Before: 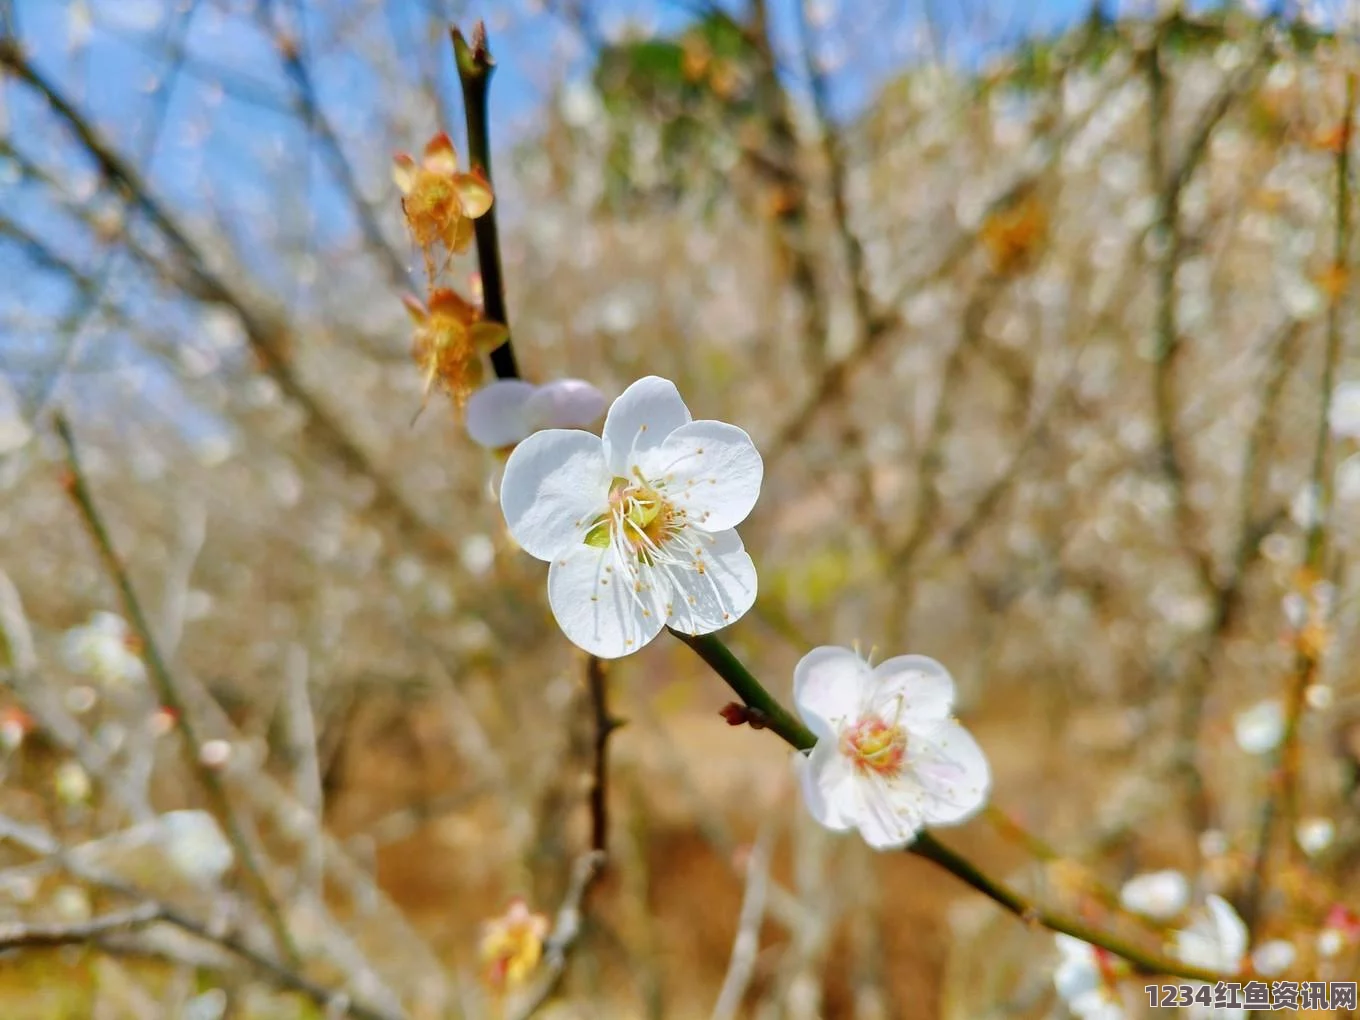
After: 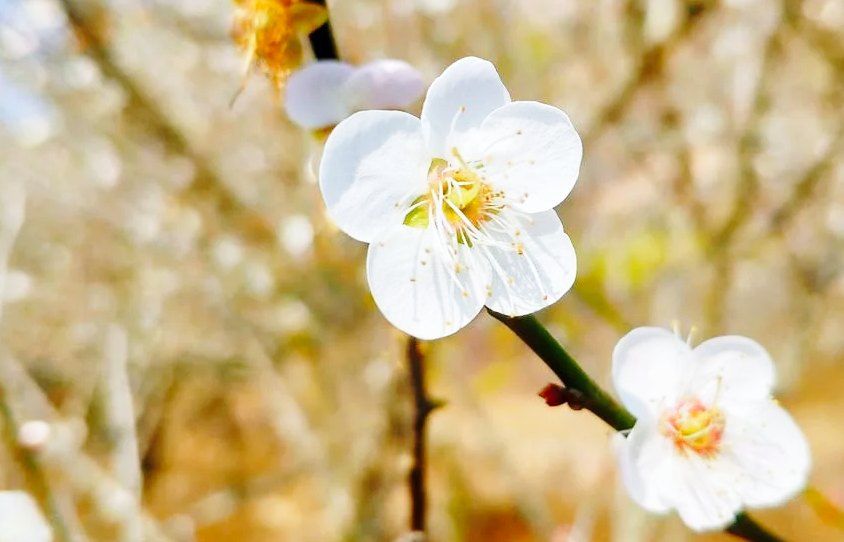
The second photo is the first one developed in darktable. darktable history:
crop: left 13.312%, top 31.28%, right 24.627%, bottom 15.582%
base curve: curves: ch0 [(0, 0) (0.028, 0.03) (0.121, 0.232) (0.46, 0.748) (0.859, 0.968) (1, 1)], preserve colors none
